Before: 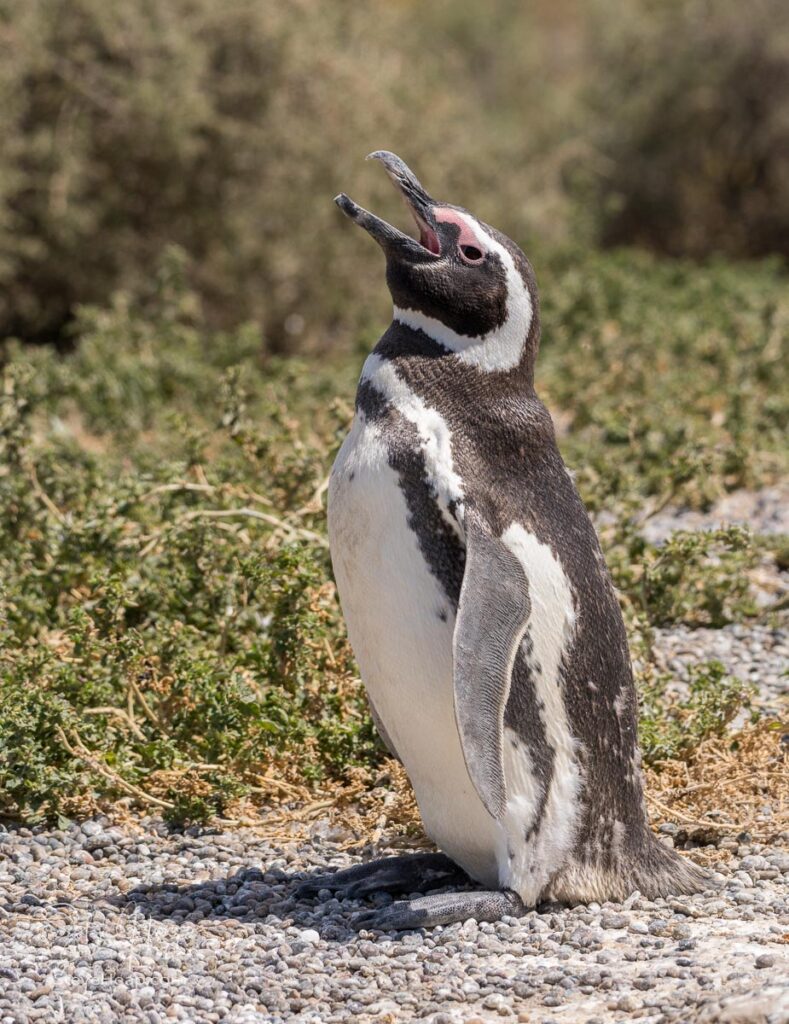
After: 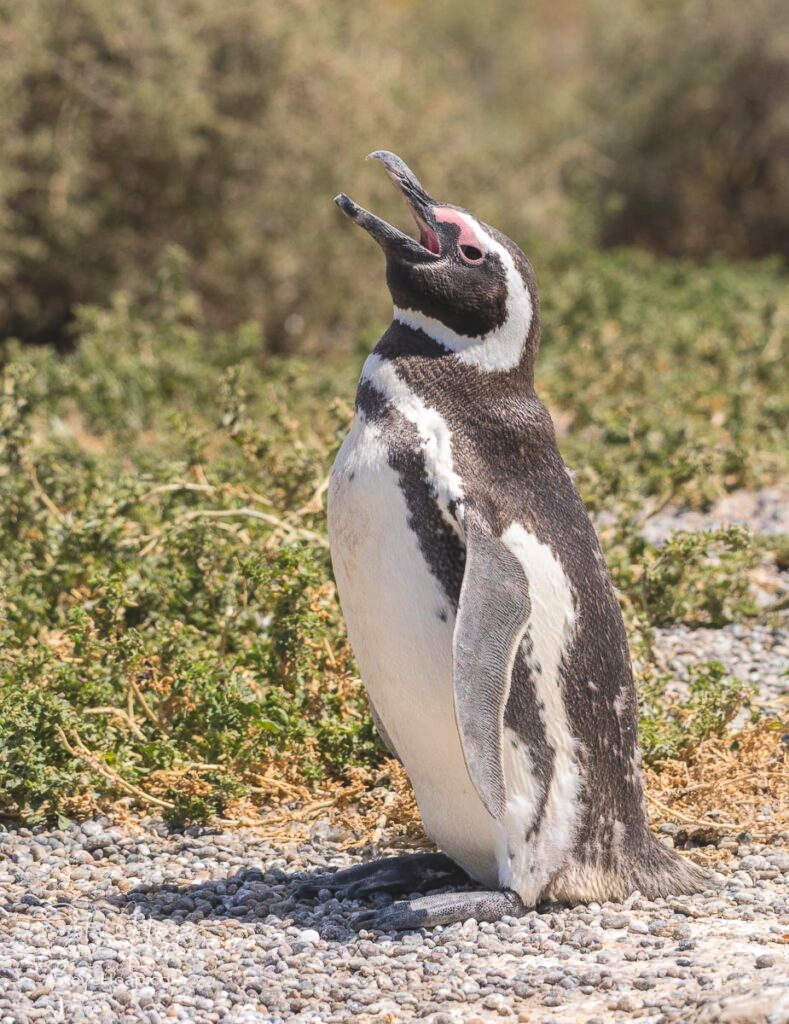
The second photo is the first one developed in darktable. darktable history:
contrast brightness saturation: contrast 0.07, brightness 0.08, saturation 0.18
exposure: black level correction -0.008, exposure 0.067 EV, compensate highlight preservation false
